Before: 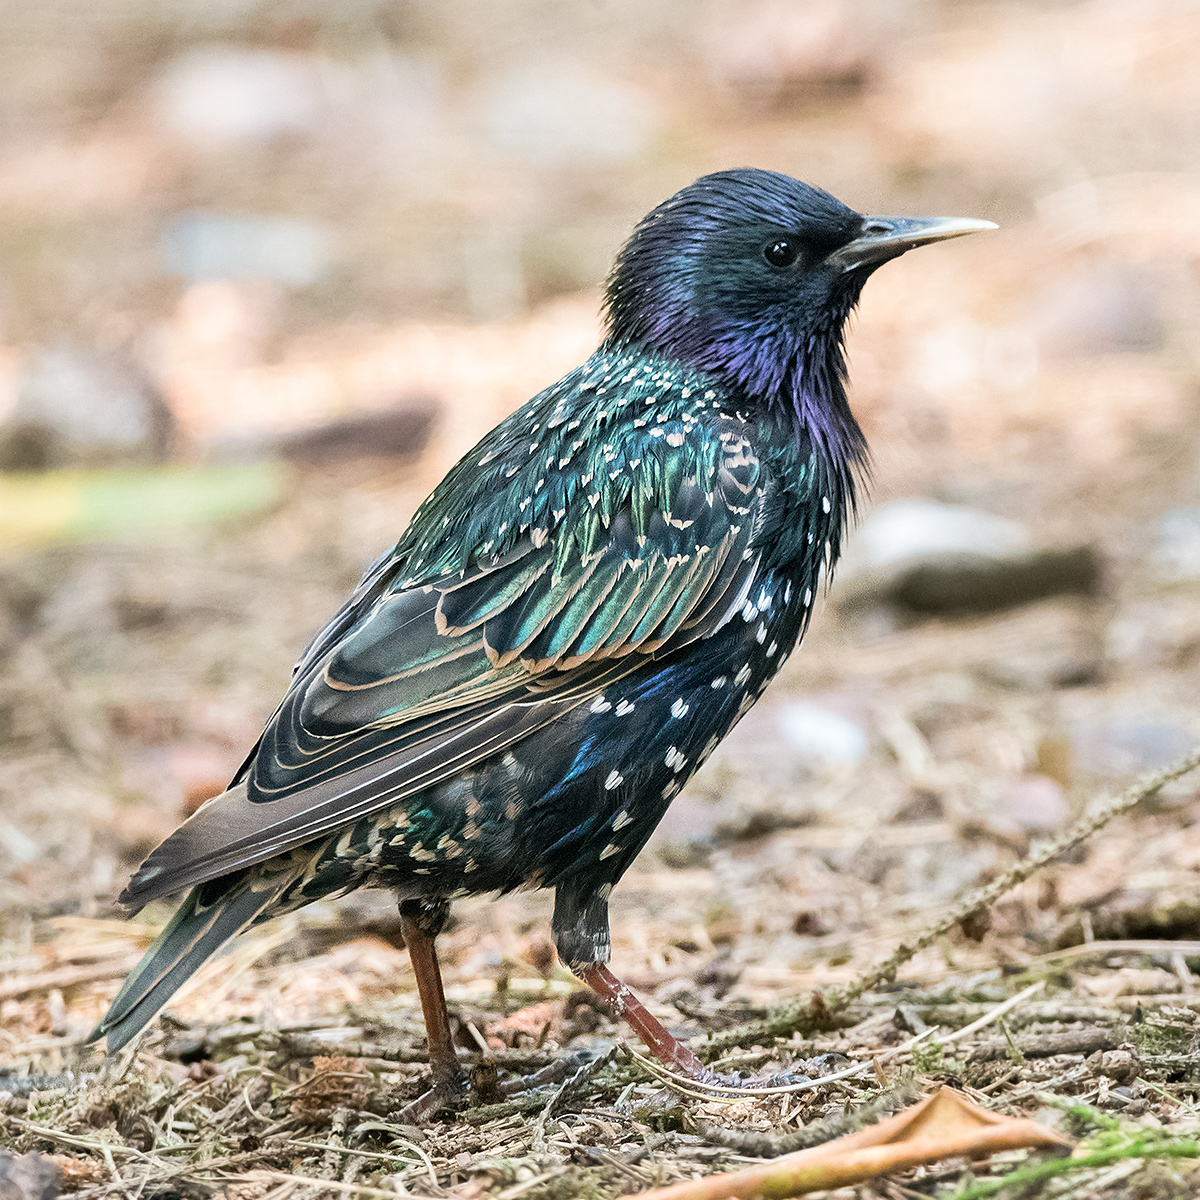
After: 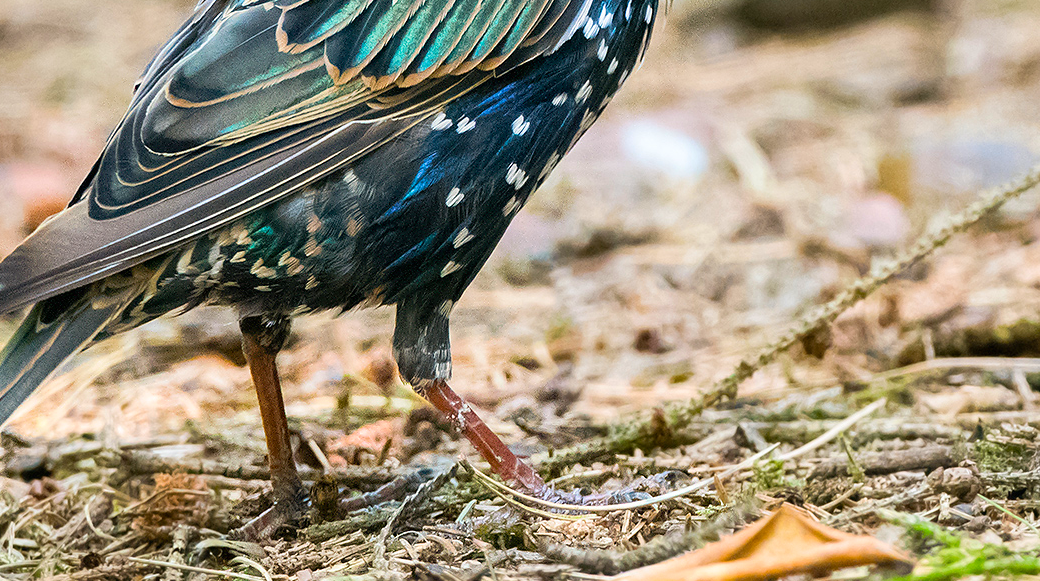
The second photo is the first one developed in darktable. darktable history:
crop and rotate: left 13.316%, top 48.614%, bottom 2.908%
color balance rgb: perceptual saturation grading › global saturation 31.138%, global vibrance 23.704%
